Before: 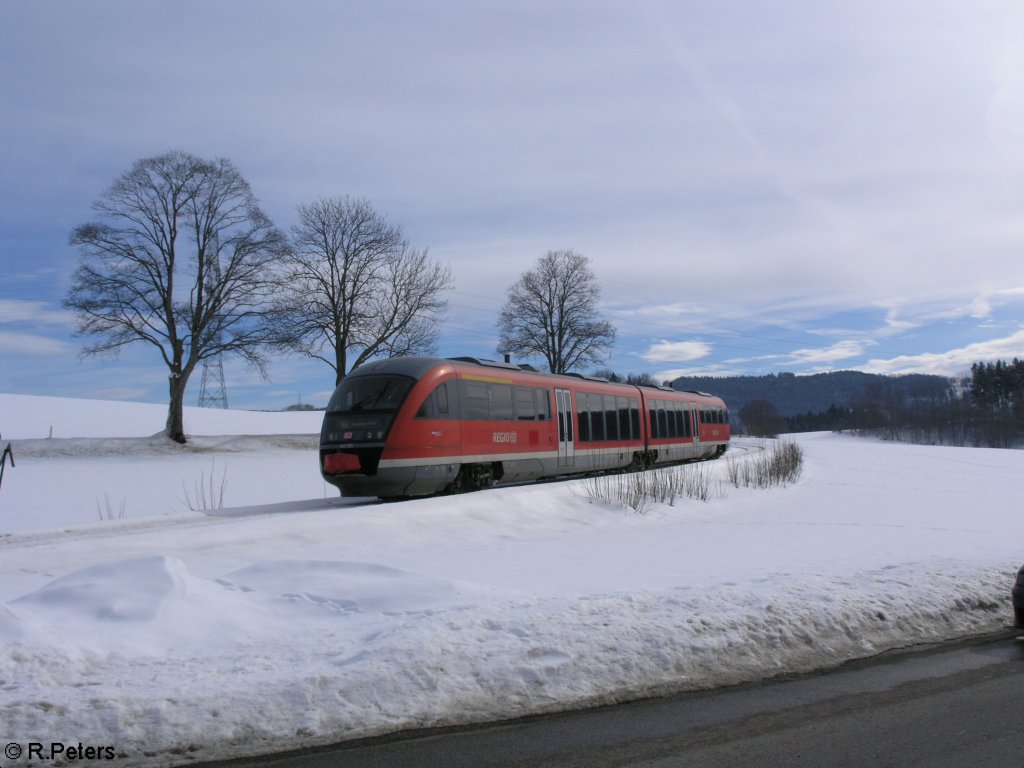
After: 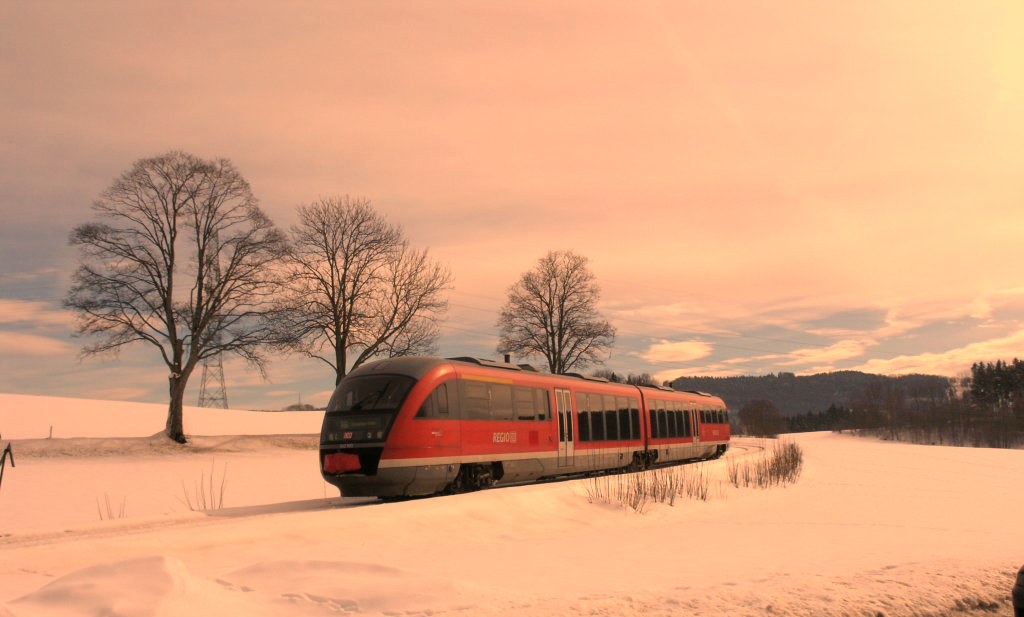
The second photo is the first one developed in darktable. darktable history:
color balance rgb: on, module defaults
white balance: red 1.467, blue 0.684
crop: bottom 19.644%
